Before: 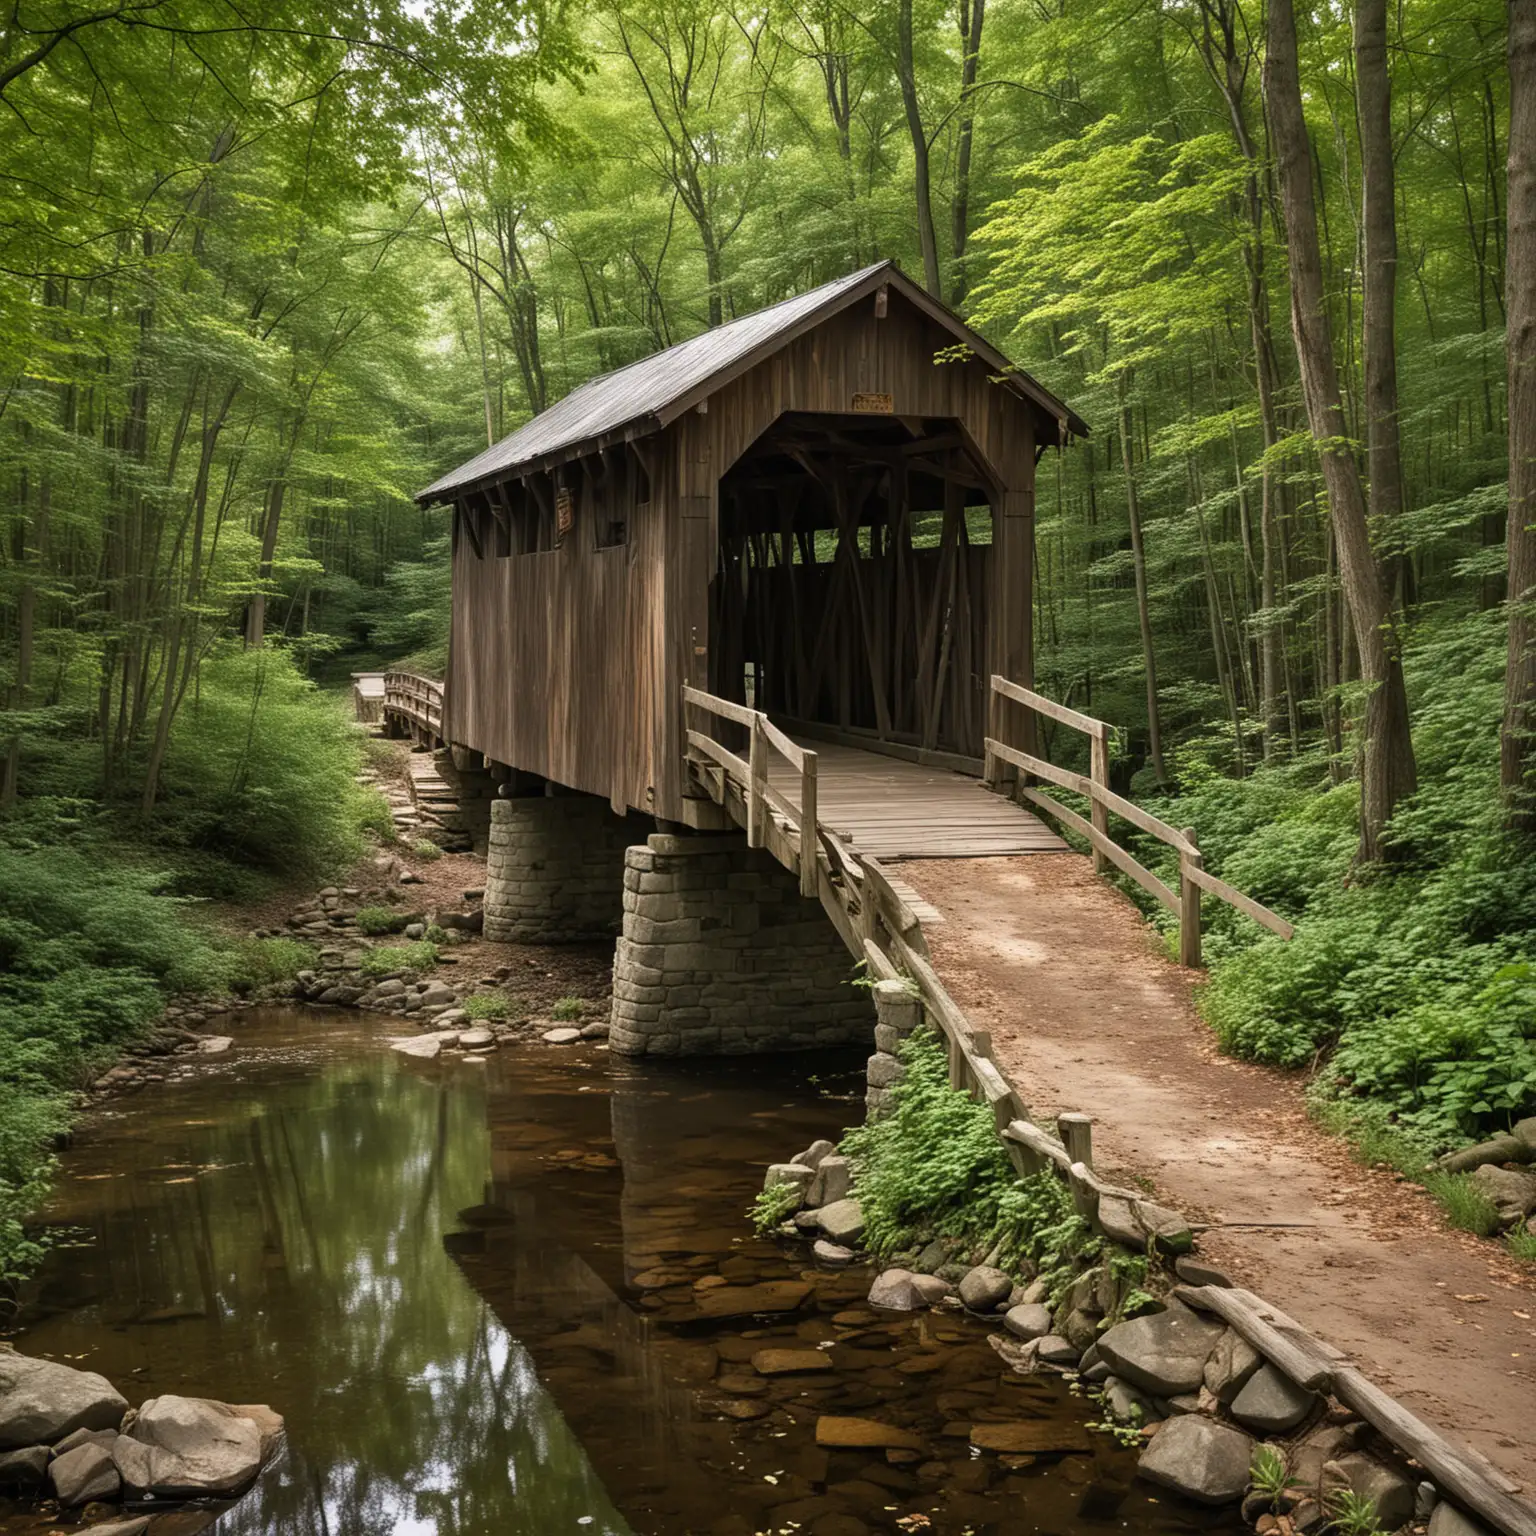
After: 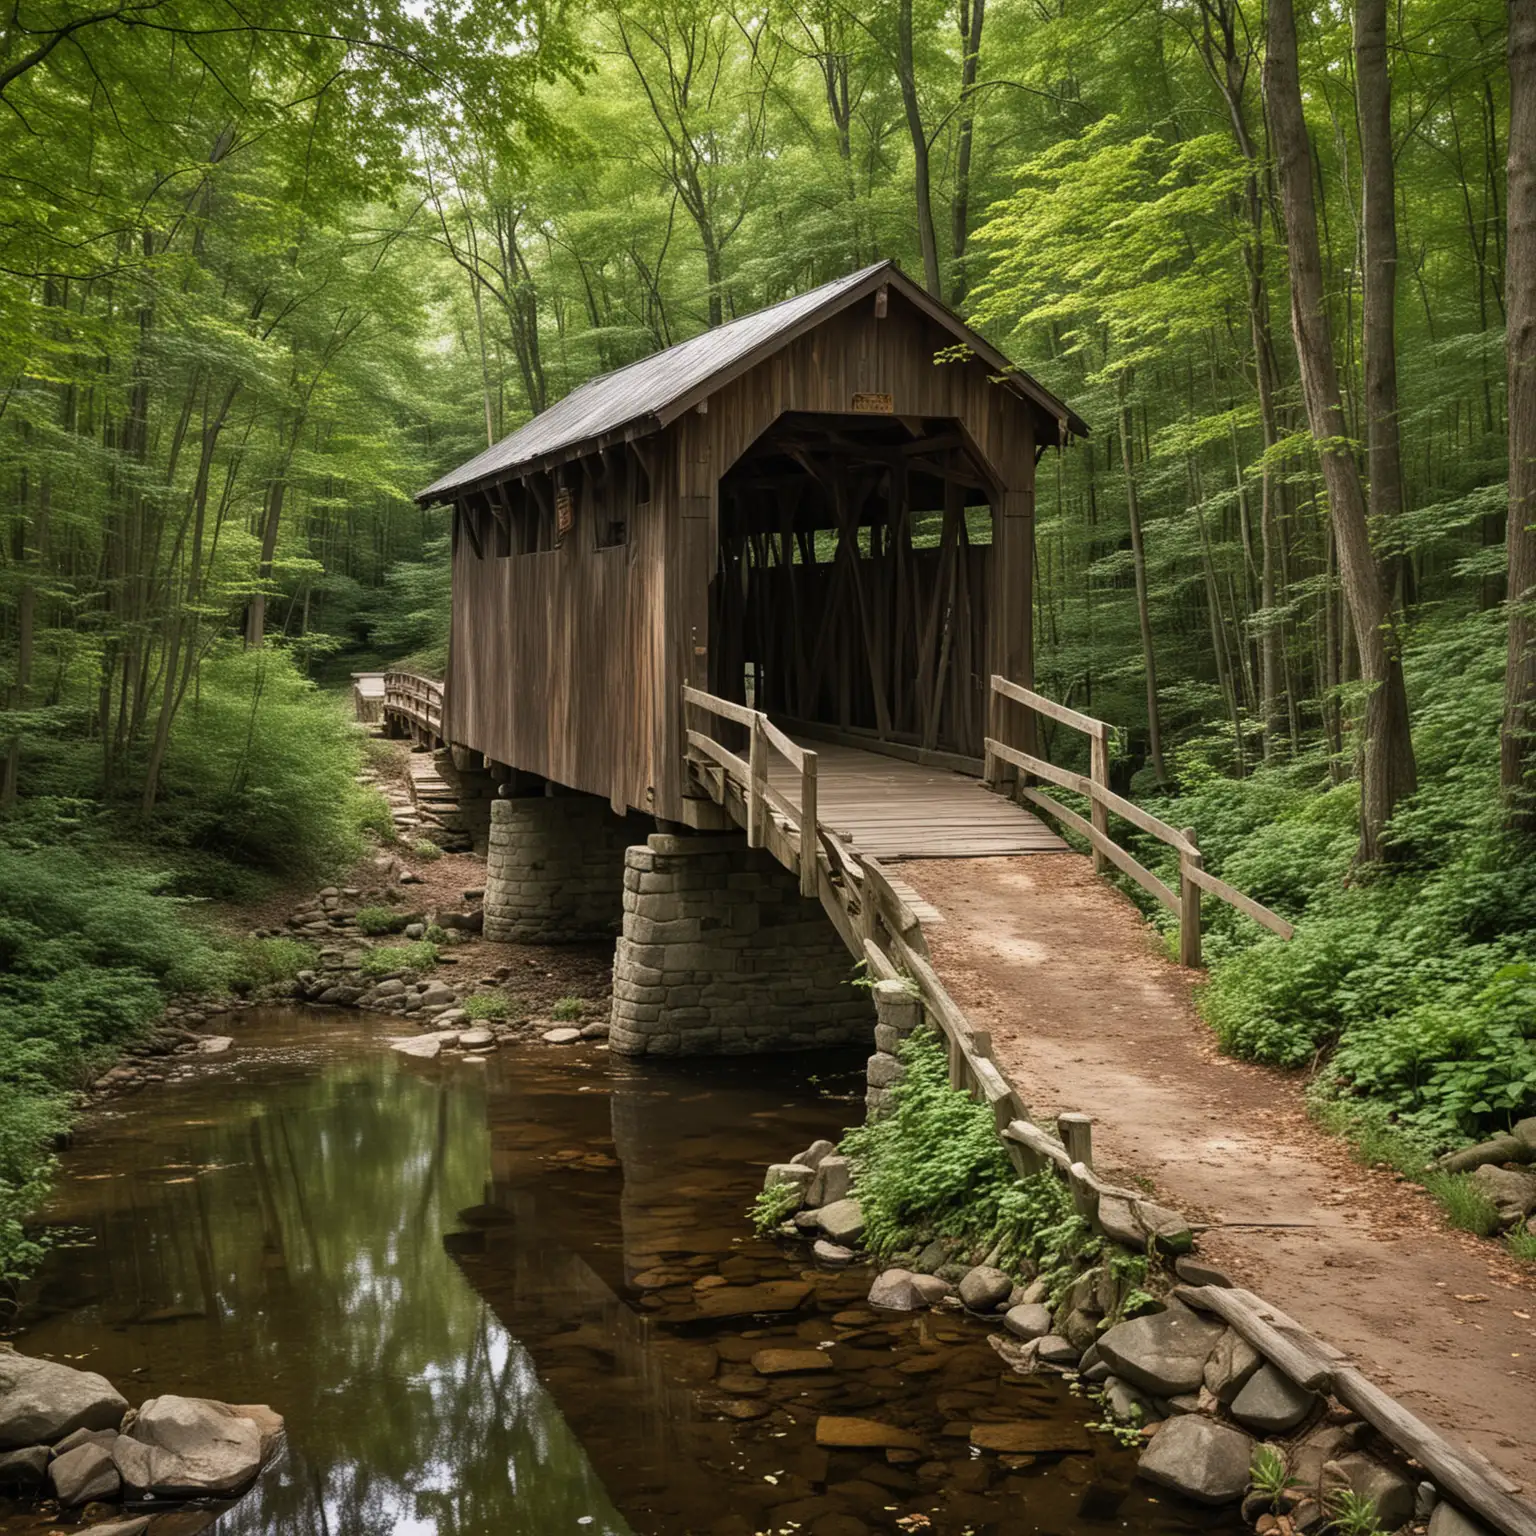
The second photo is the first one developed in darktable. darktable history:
exposure: exposure -0.064 EV, compensate highlight preservation false
